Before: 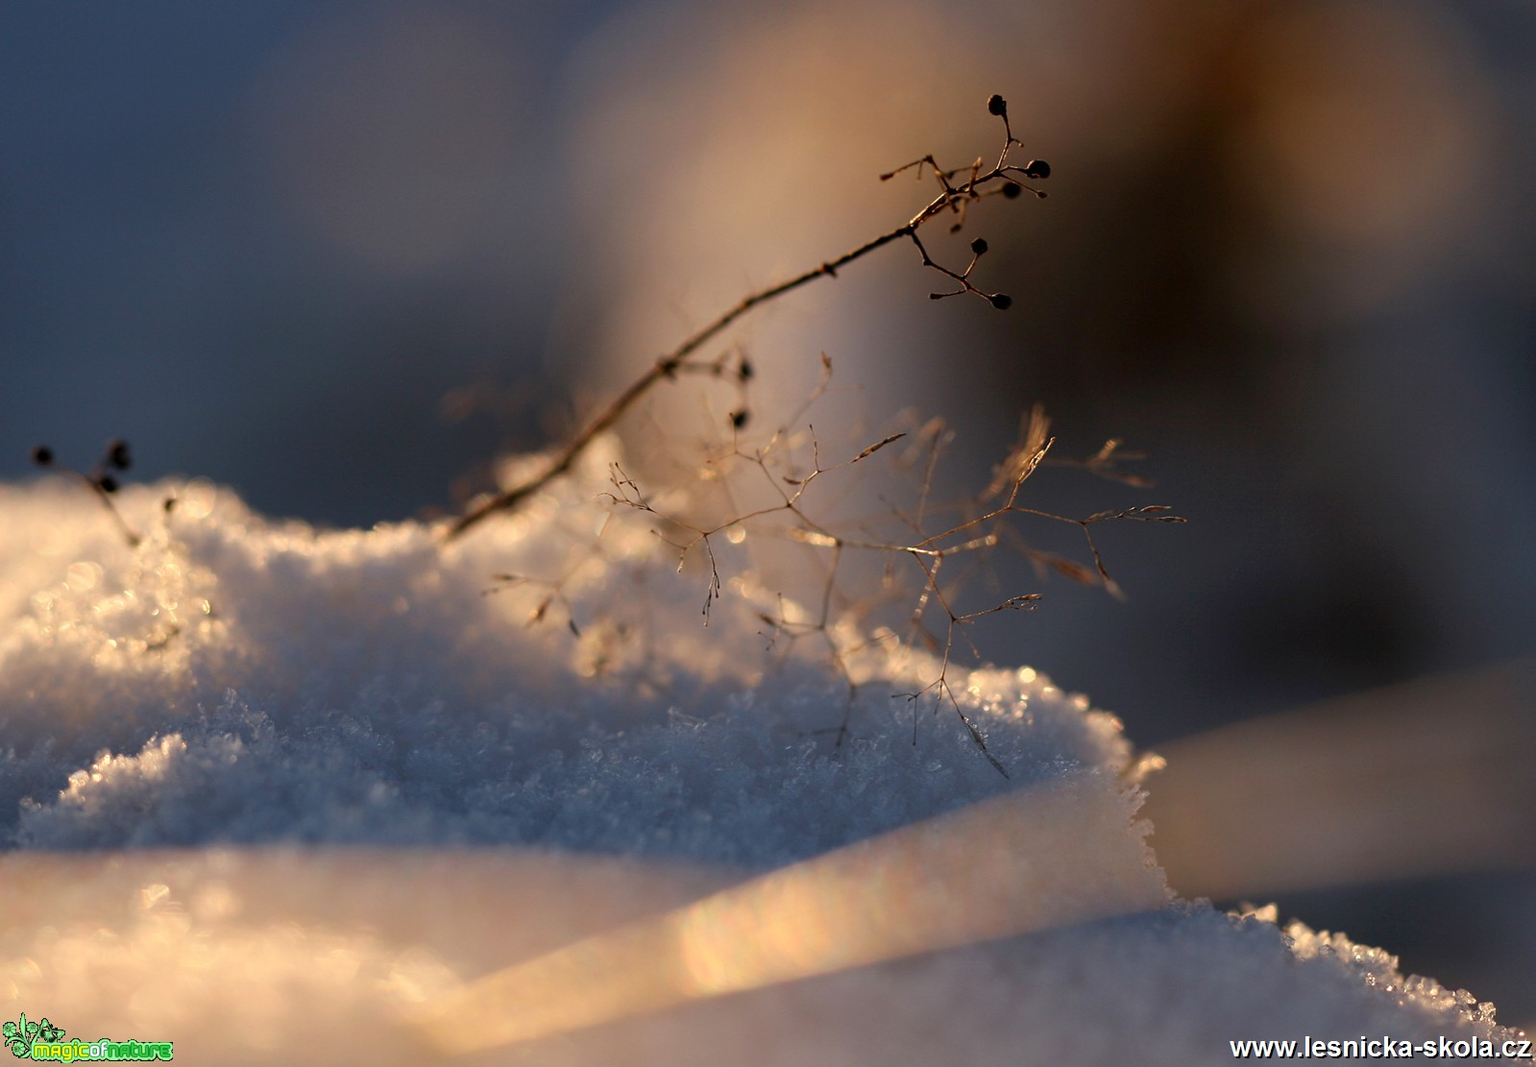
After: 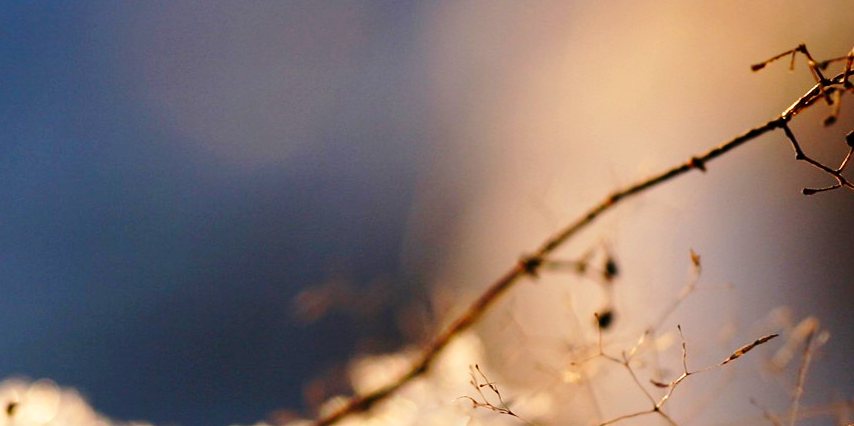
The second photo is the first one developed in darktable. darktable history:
base curve: curves: ch0 [(0, 0) (0.028, 0.03) (0.121, 0.232) (0.46, 0.748) (0.859, 0.968) (1, 1)], preserve colors none
contrast brightness saturation: saturation 0.096
crop: left 10.321%, top 10.535%, right 36.27%, bottom 51.109%
